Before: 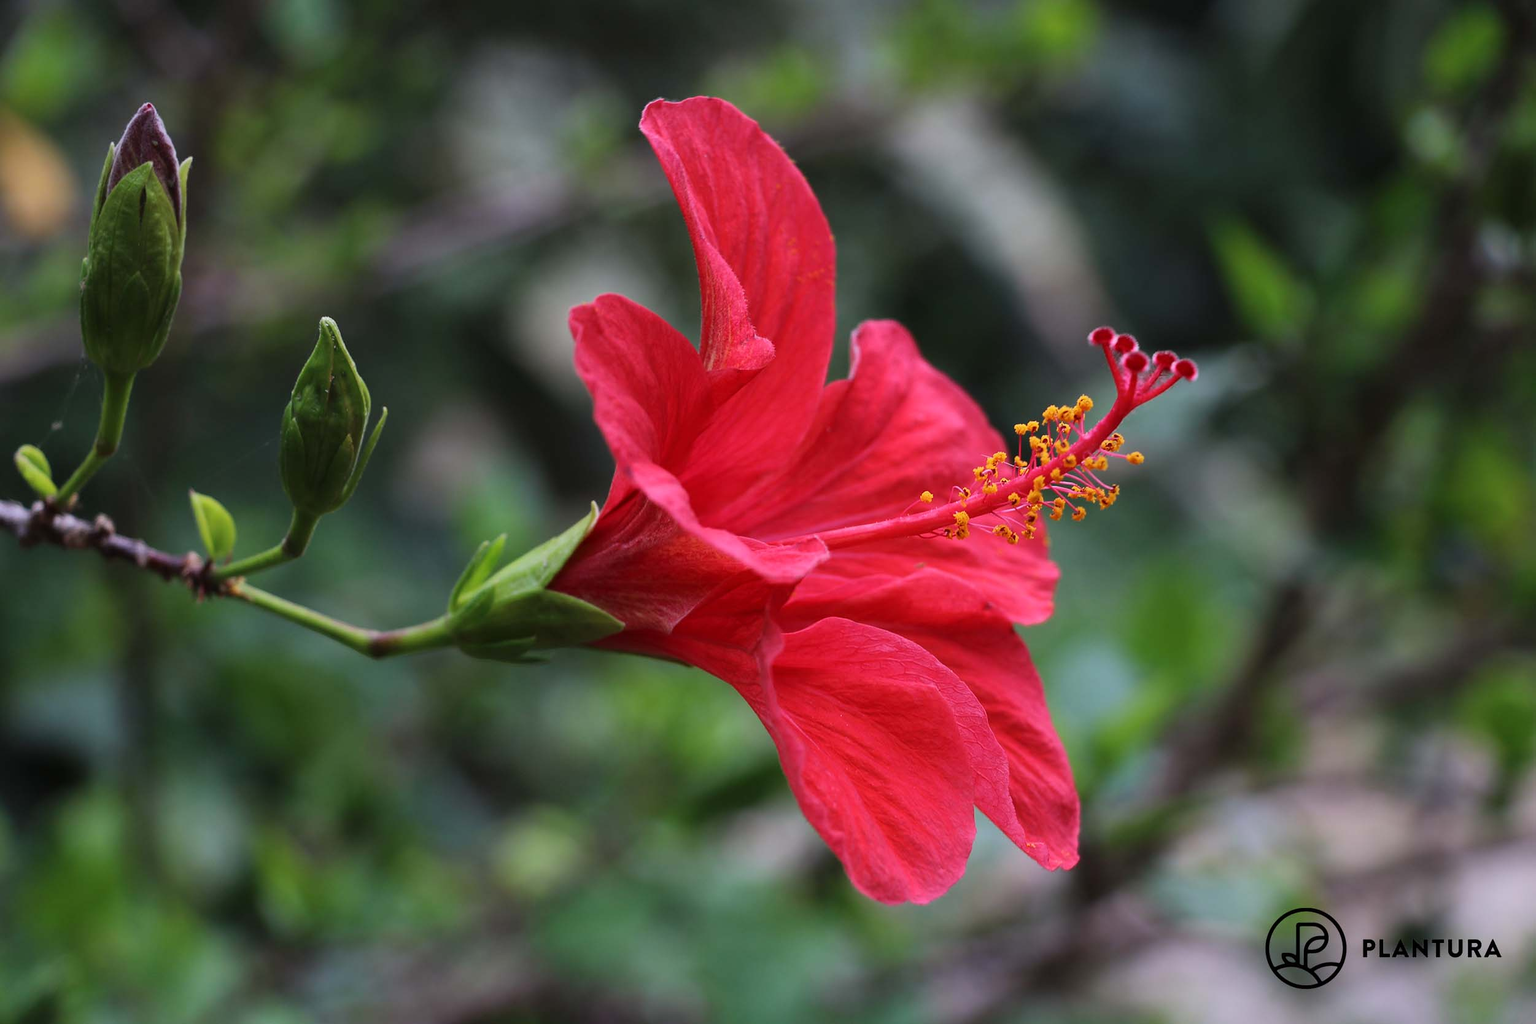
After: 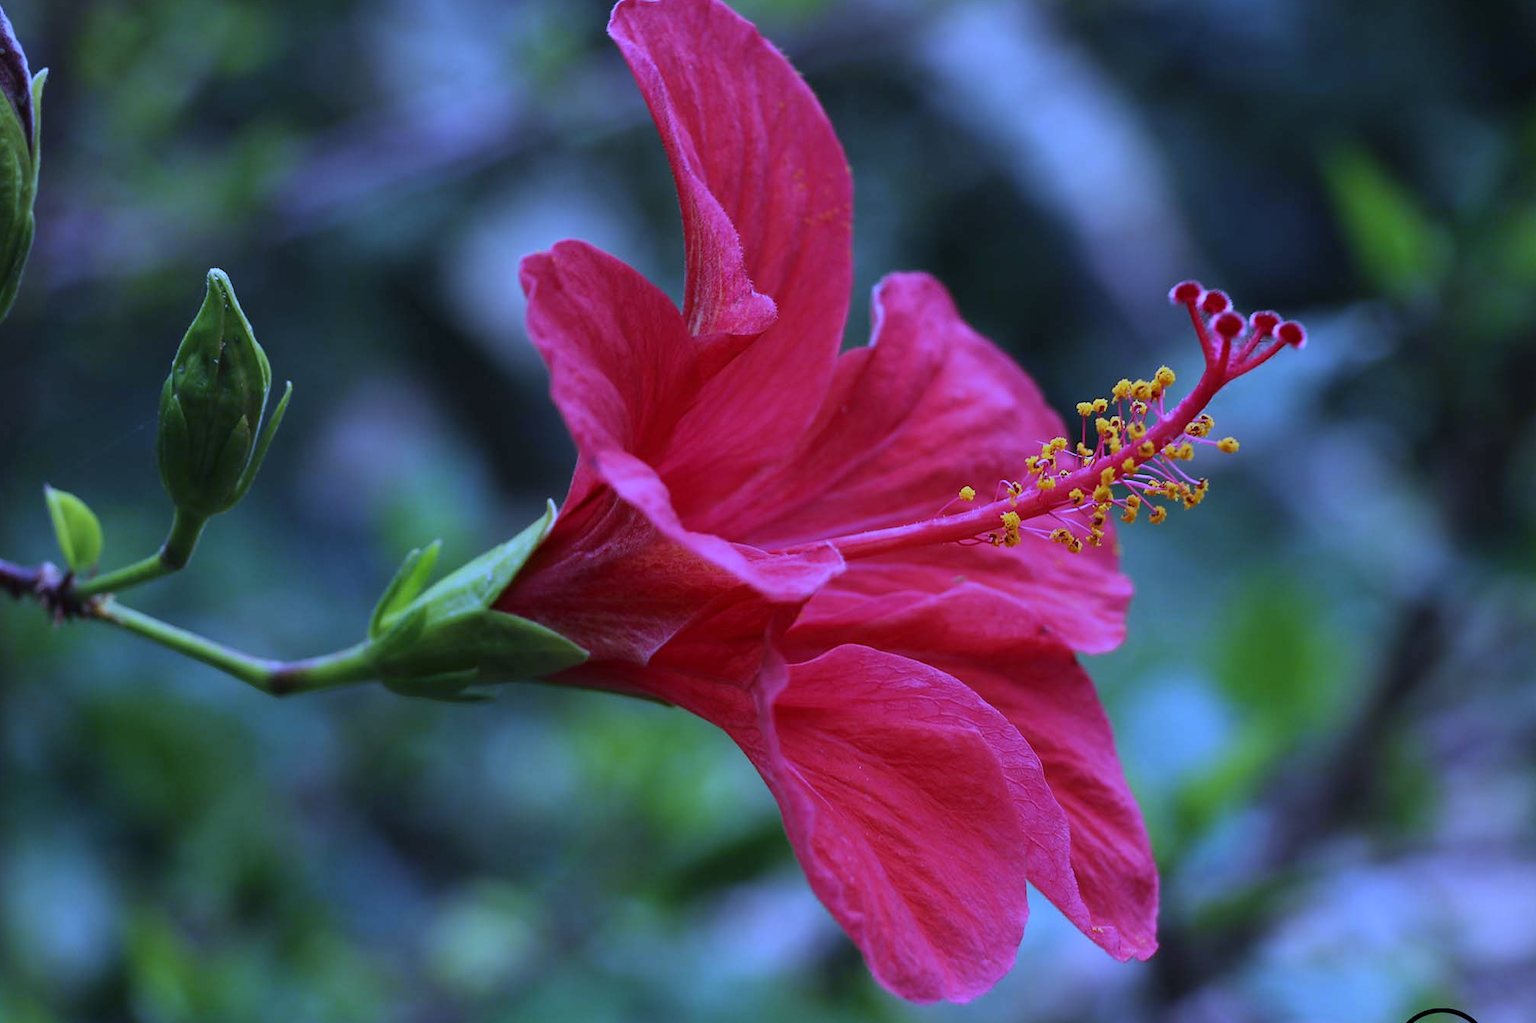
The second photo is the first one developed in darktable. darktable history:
crop and rotate: left 10.071%, top 10.071%, right 10.02%, bottom 10.02%
white balance: red 0.766, blue 1.537
